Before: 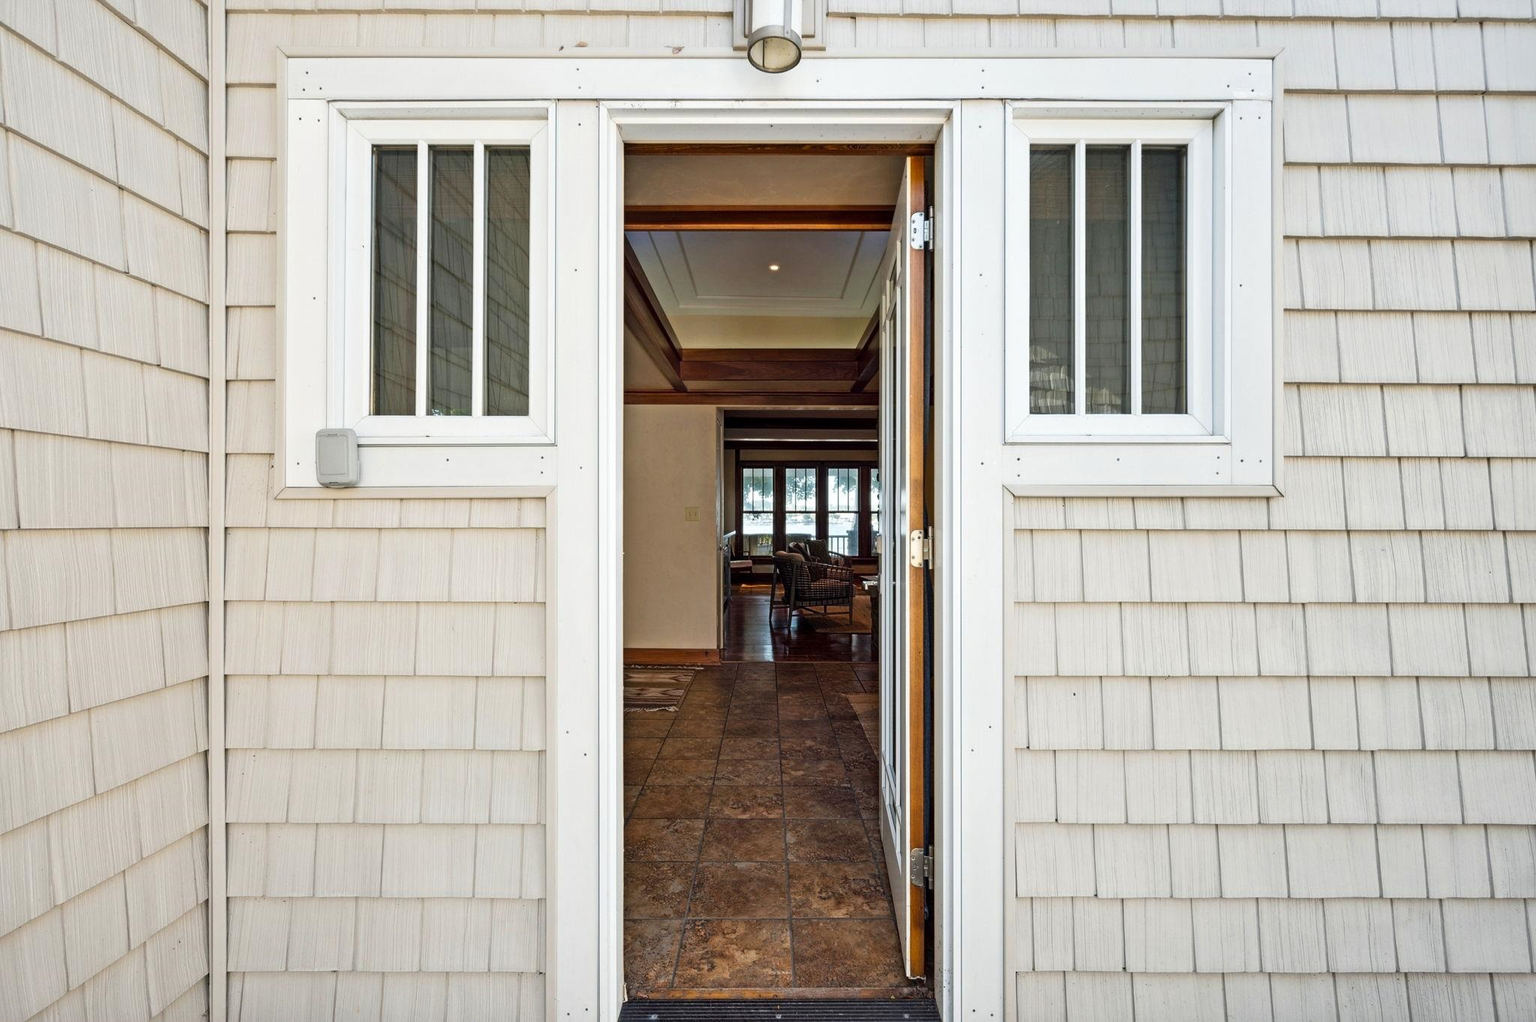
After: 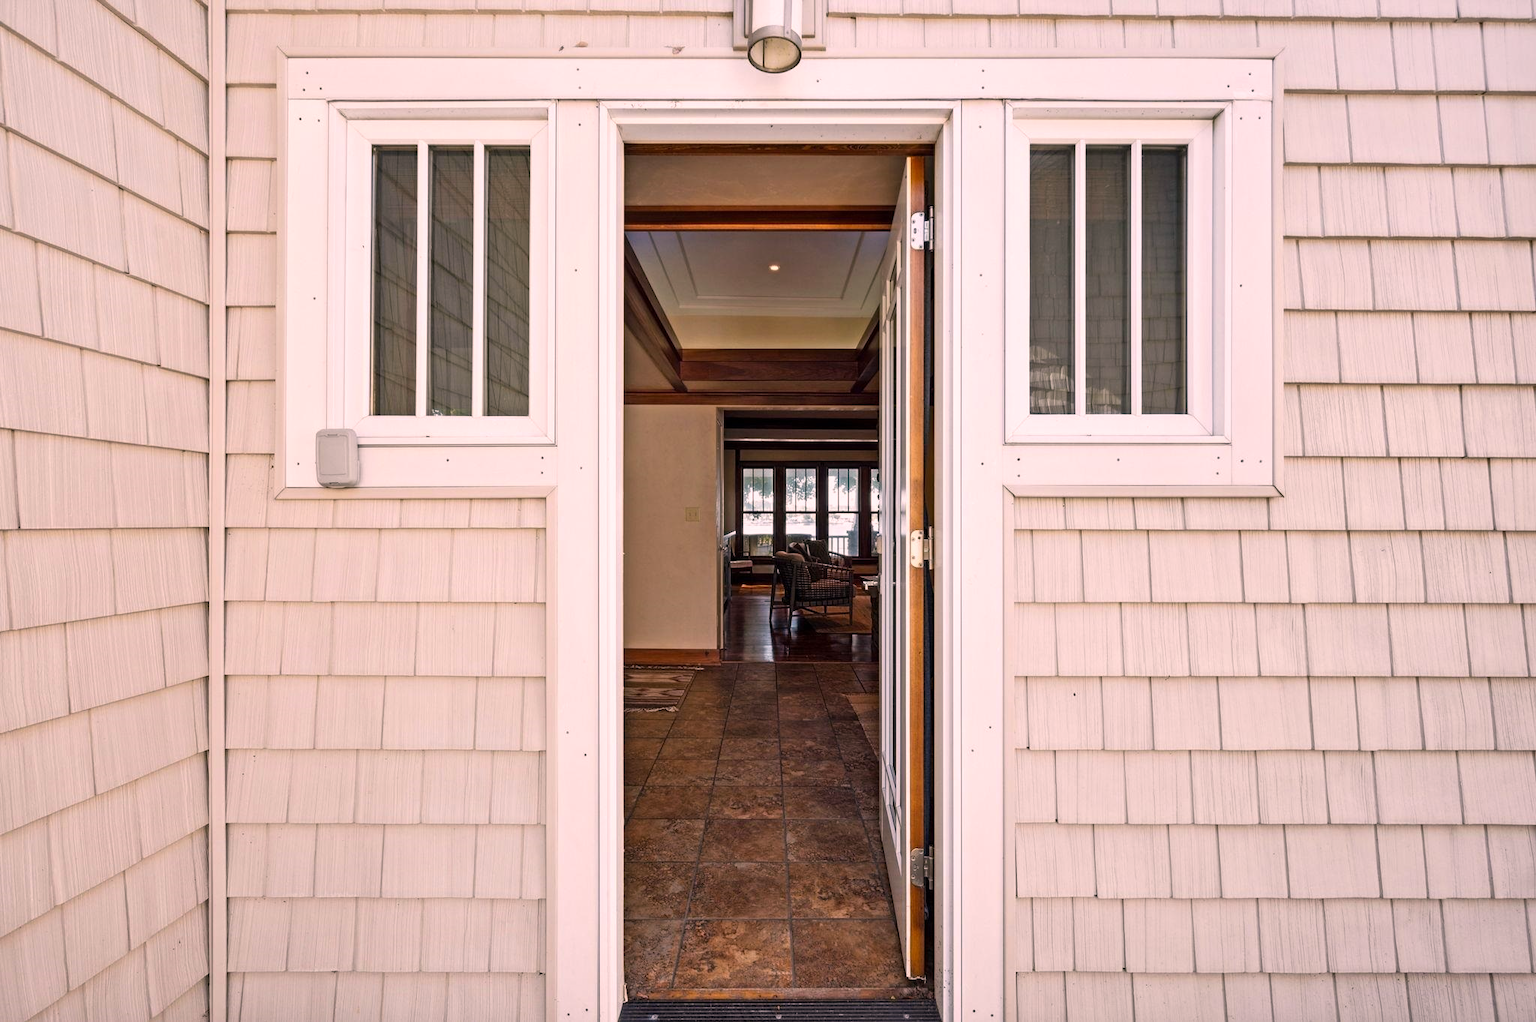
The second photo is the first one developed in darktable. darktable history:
color correction: highlights a* 14.52, highlights b* 4.84
